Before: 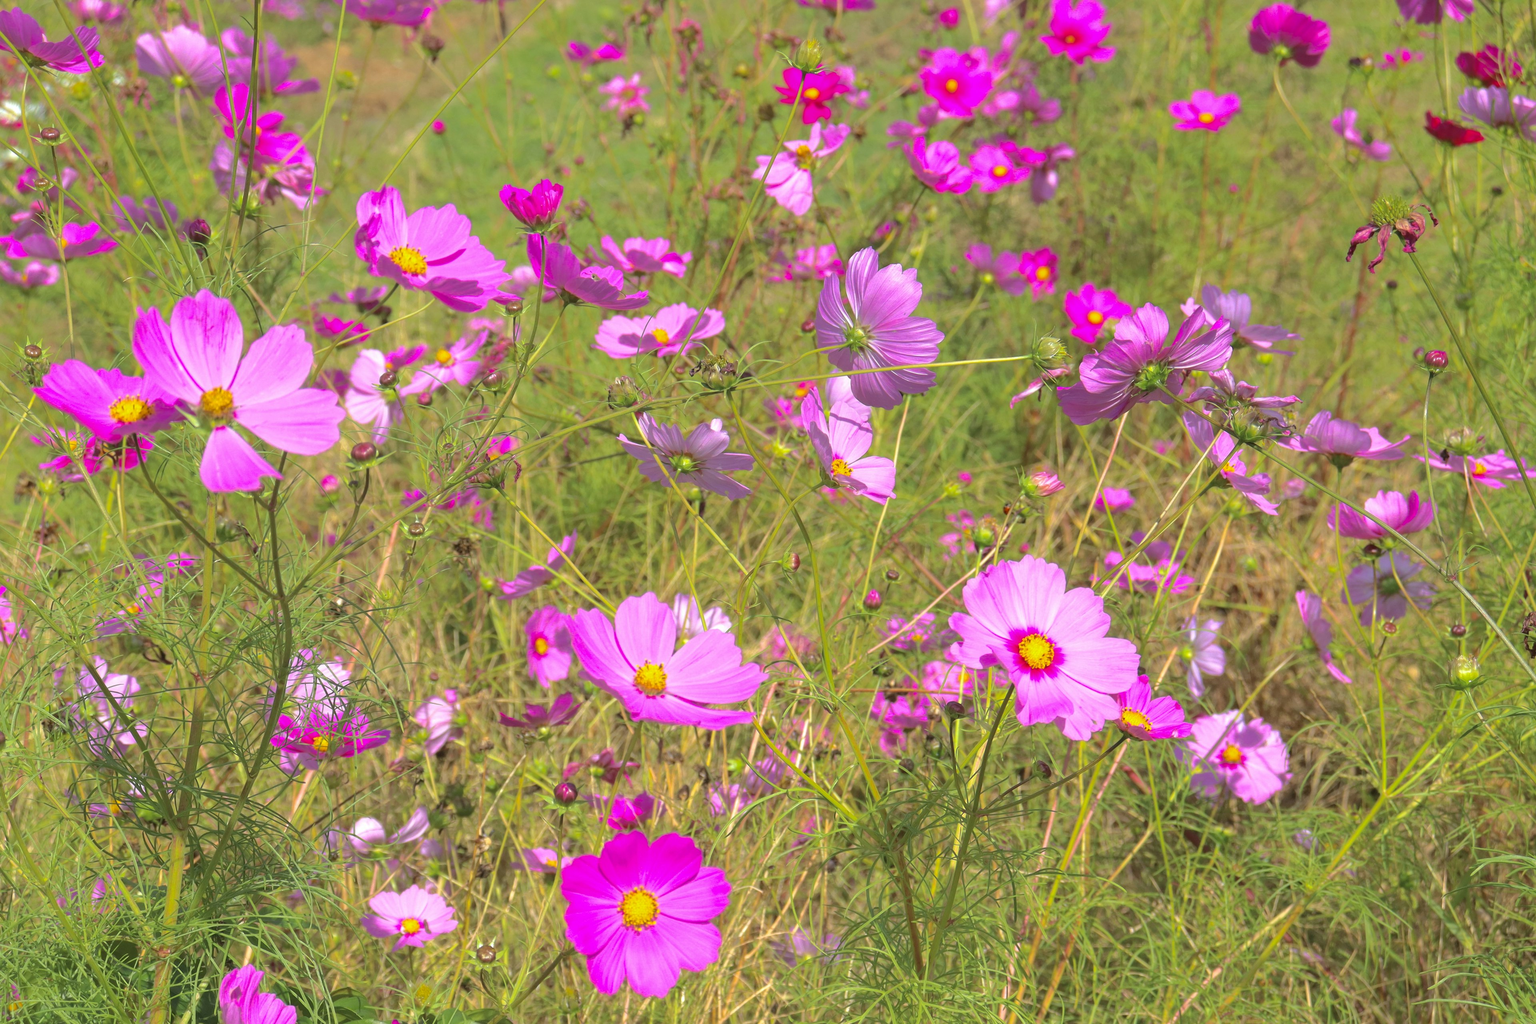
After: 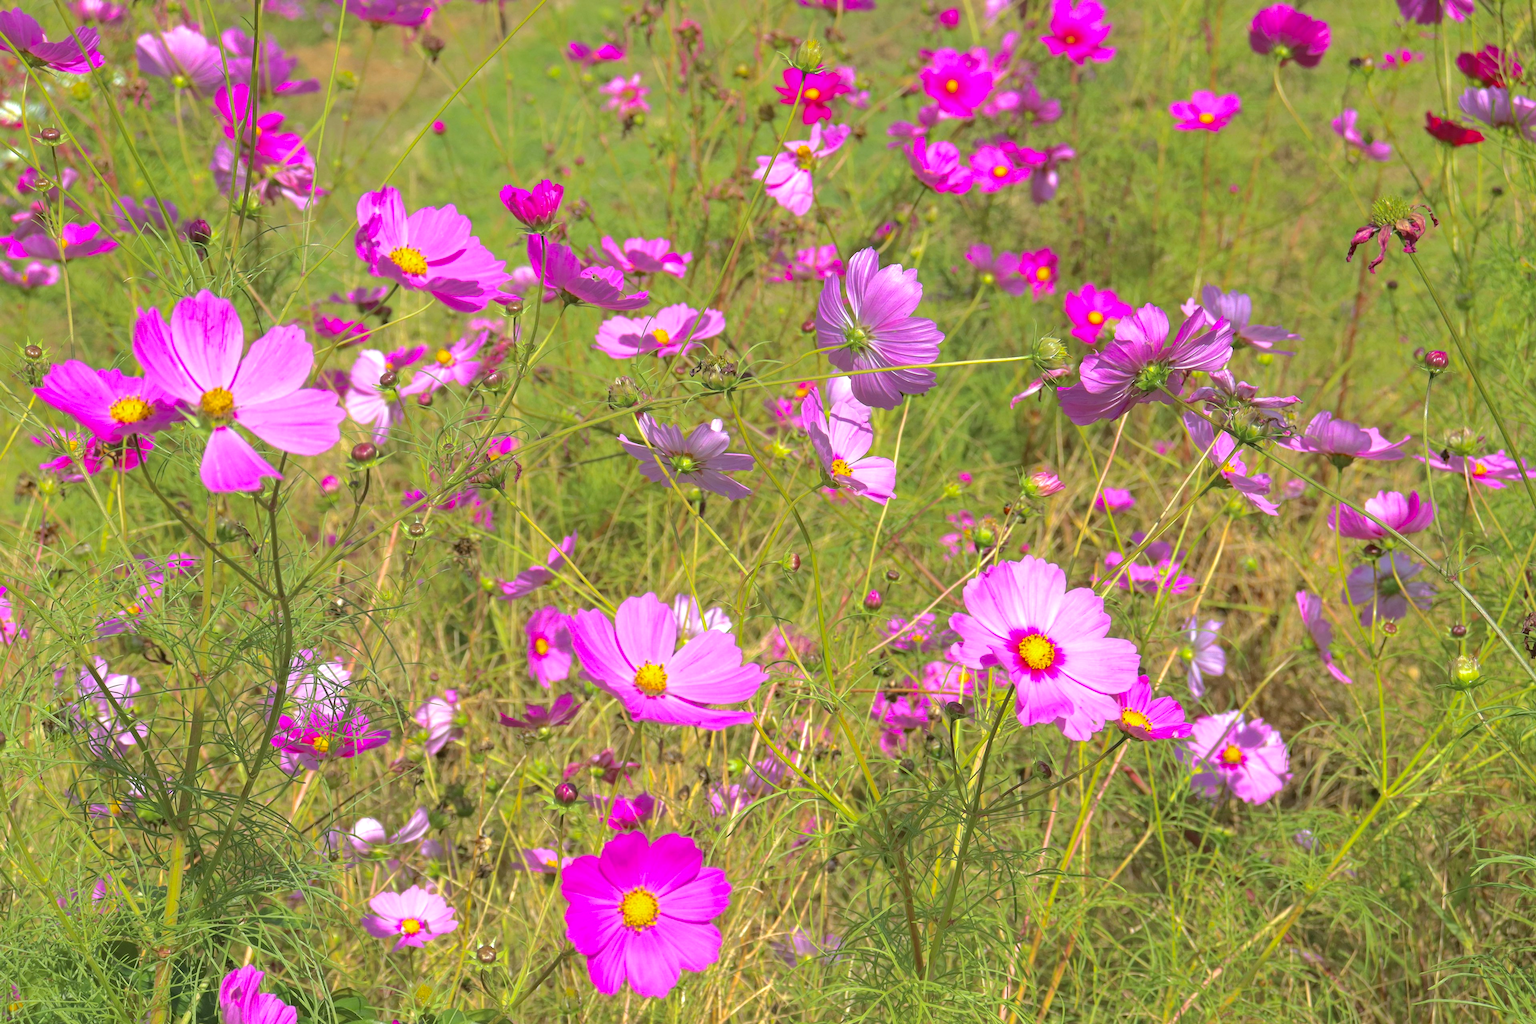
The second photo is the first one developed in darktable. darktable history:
haze removal: compatibility mode true, adaptive false
exposure: exposure 0.128 EV, compensate highlight preservation false
